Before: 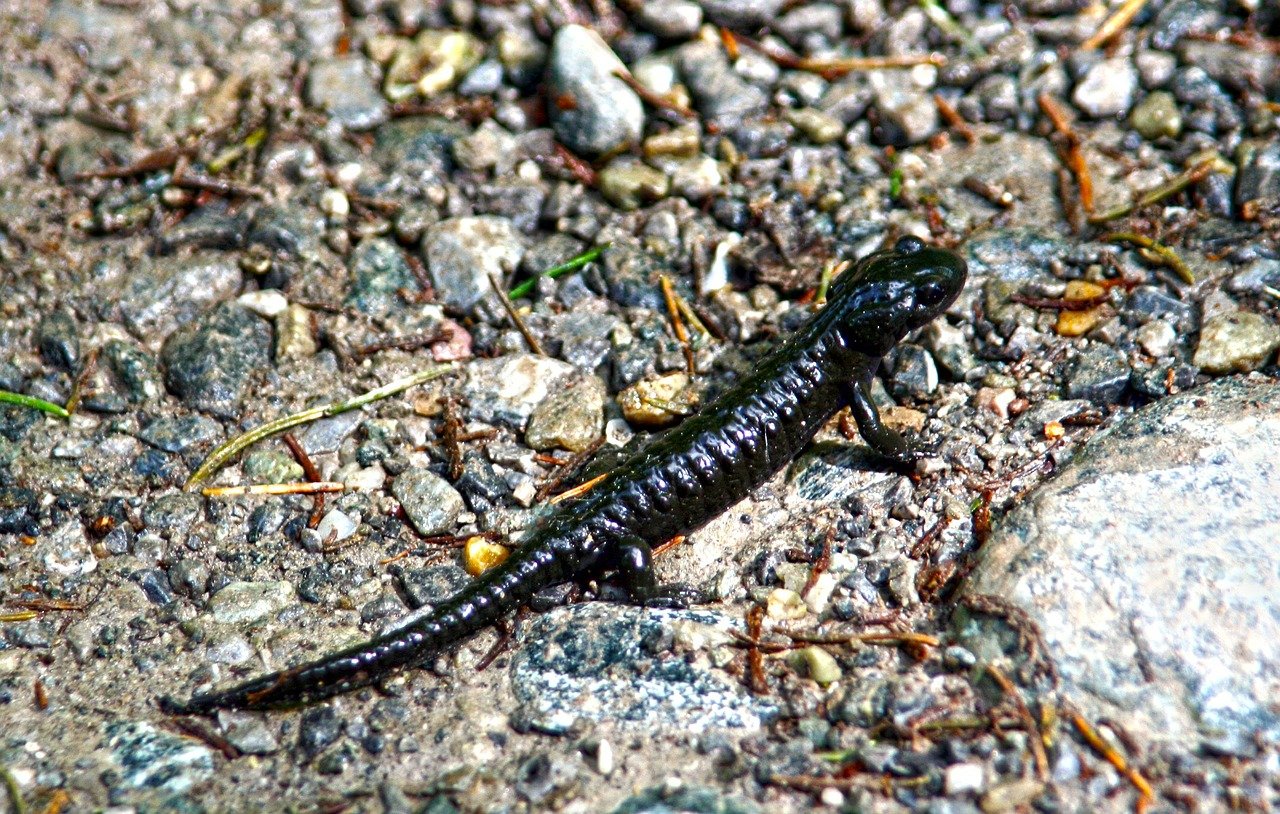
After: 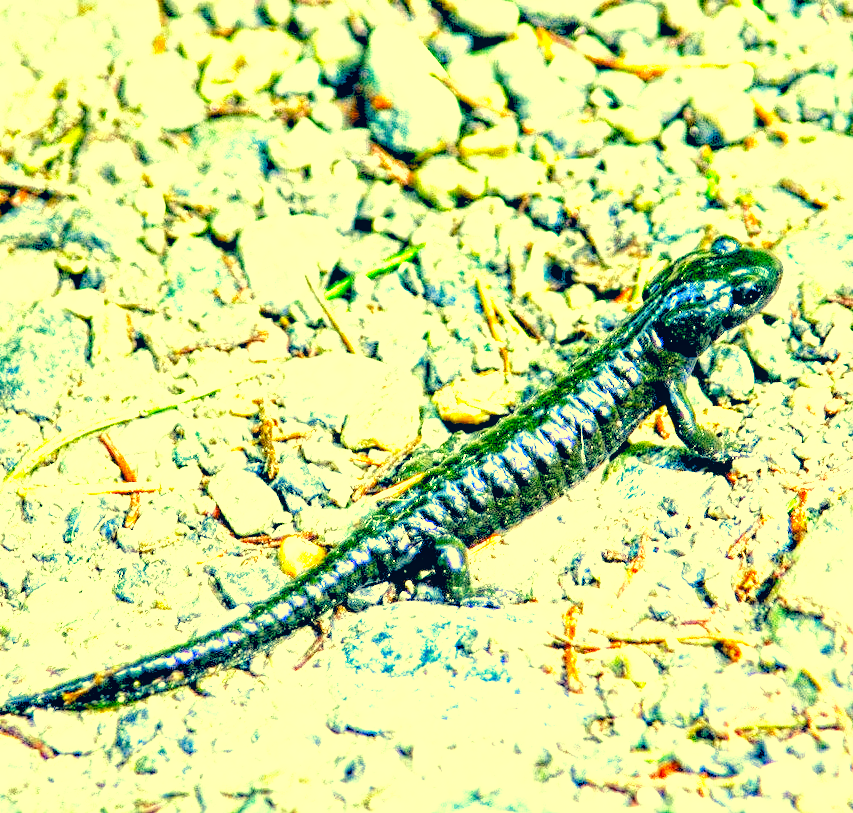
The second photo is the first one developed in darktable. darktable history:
color correction: highlights a* -15.58, highlights b* 40, shadows a* -40, shadows b* -26.18
base curve: curves: ch0 [(0, 0) (0.012, 0.01) (0.073, 0.168) (0.31, 0.711) (0.645, 0.957) (1, 1)], preserve colors none
graduated density: on, module defaults
local contrast: highlights 100%, shadows 100%, detail 200%, midtone range 0.2
crop and rotate: left 14.385%, right 18.948%
exposure: black level correction 0, exposure 2.088 EV, compensate exposure bias true, compensate highlight preservation false
levels: levels [0.093, 0.434, 0.988]
